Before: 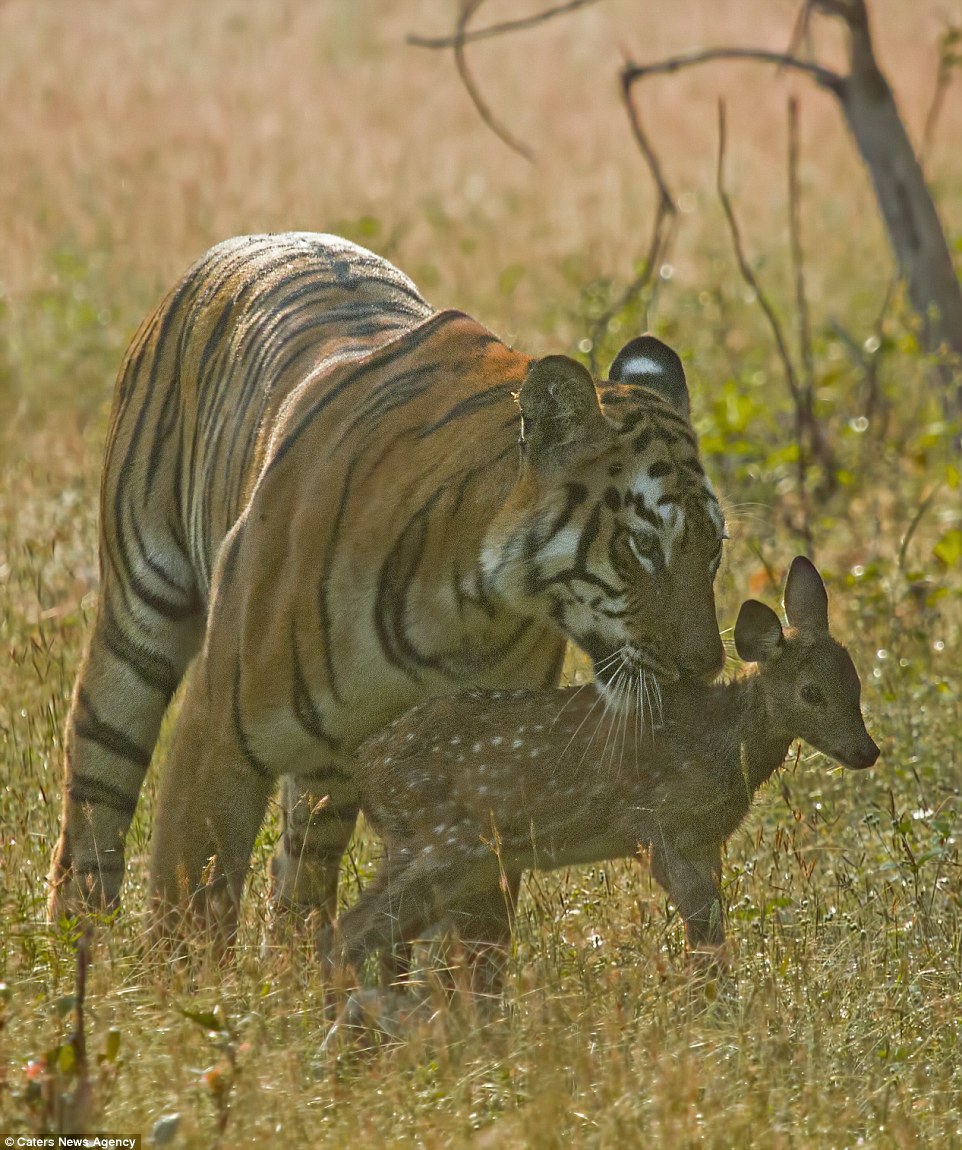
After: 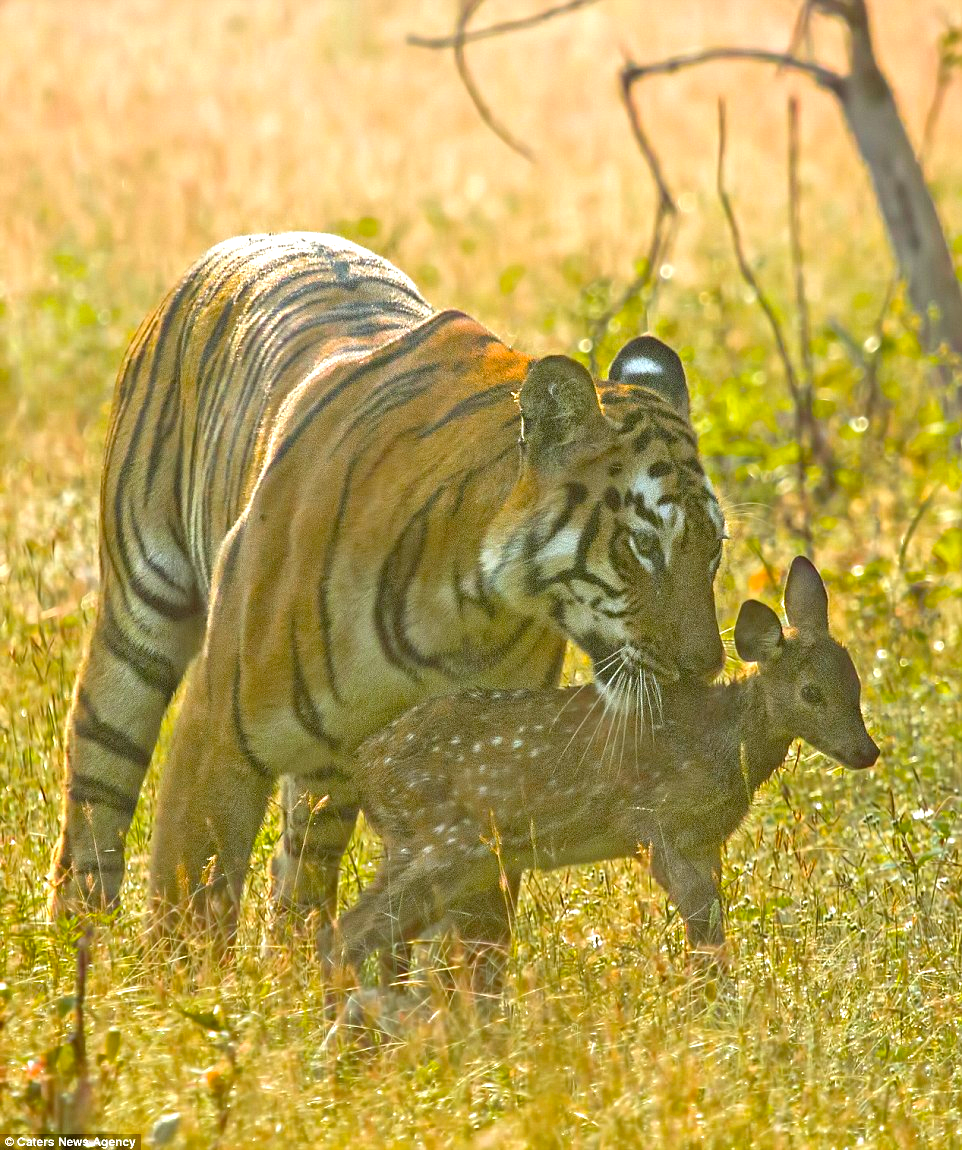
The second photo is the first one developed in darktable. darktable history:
color balance rgb: perceptual saturation grading › global saturation 30%
exposure: black level correction 0.001, exposure 0.955 EV, compensate exposure bias true, compensate highlight preservation false
